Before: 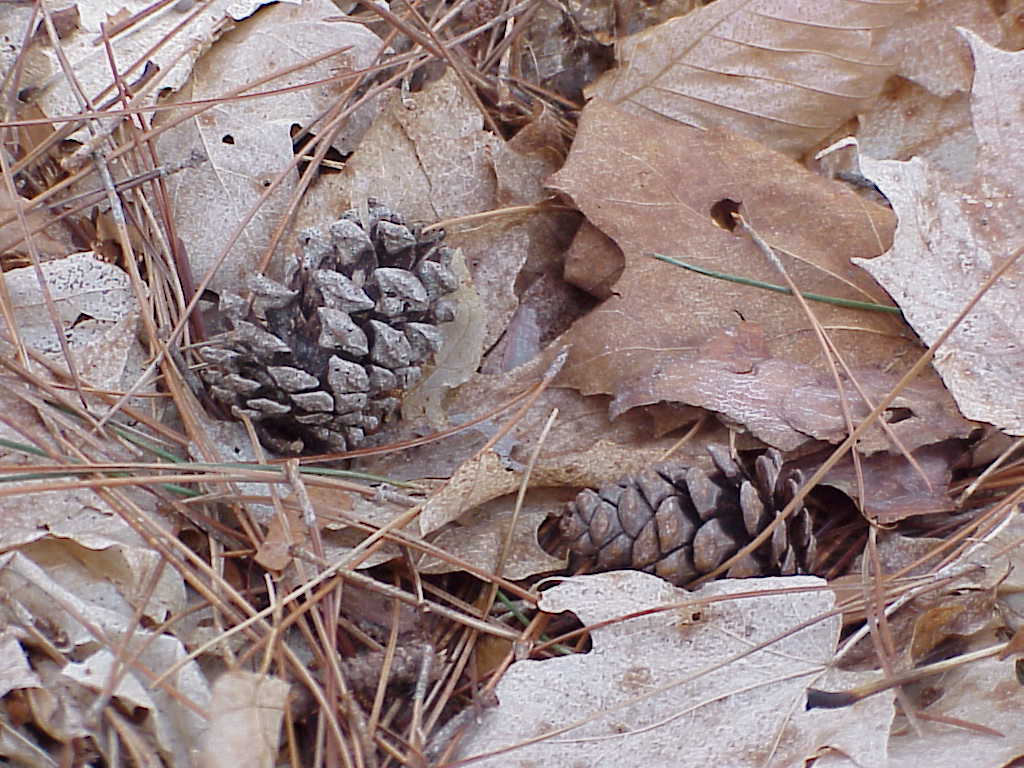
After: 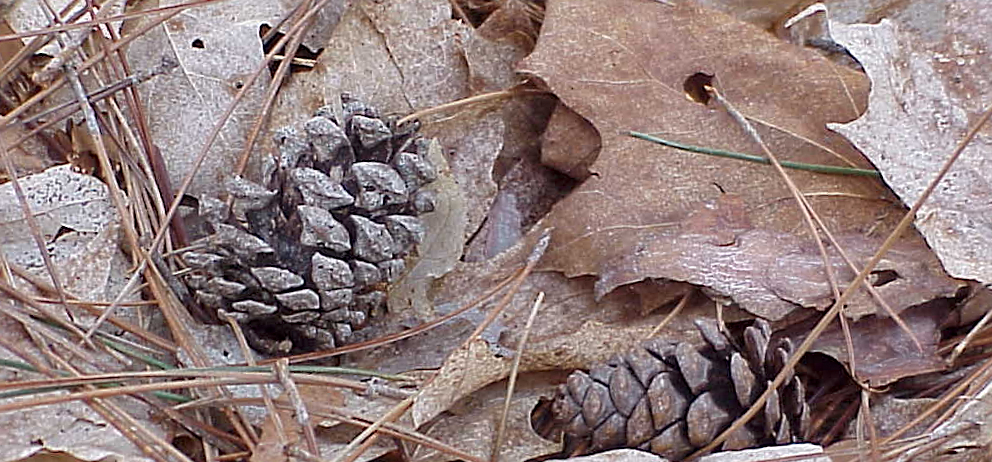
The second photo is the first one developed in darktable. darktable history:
rotate and perspective: rotation -3.52°, crop left 0.036, crop right 0.964, crop top 0.081, crop bottom 0.919
crop: top 11.166%, bottom 22.168%
sharpen: on, module defaults
shadows and highlights: low approximation 0.01, soften with gaussian
local contrast: highlights 100%, shadows 100%, detail 120%, midtone range 0.2
